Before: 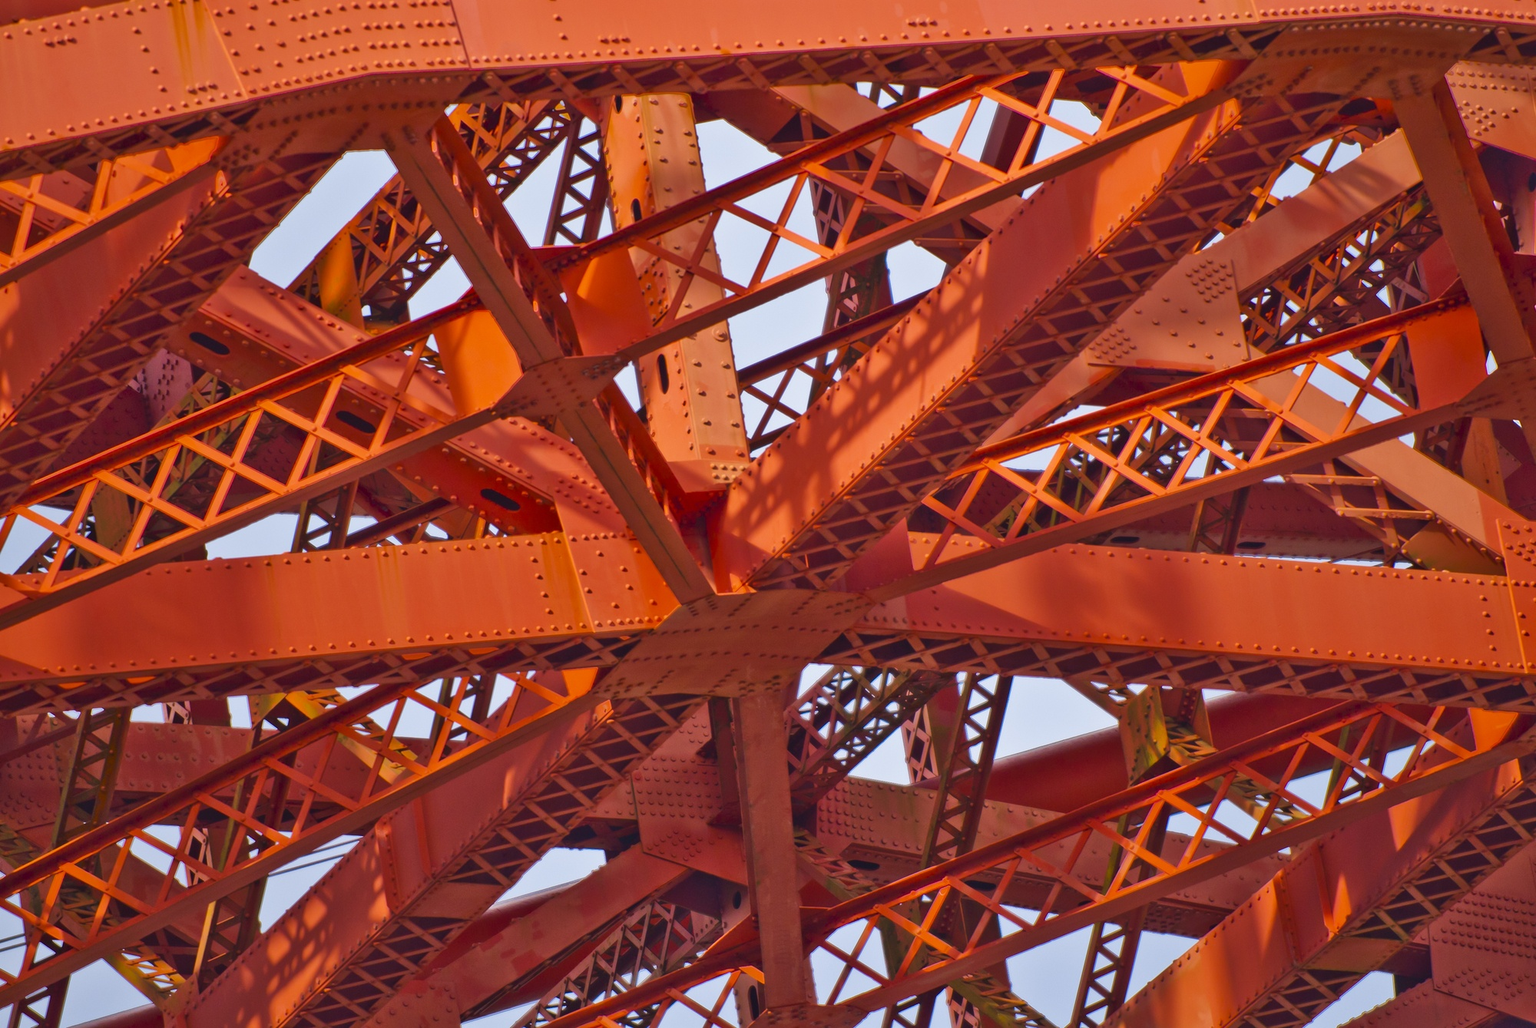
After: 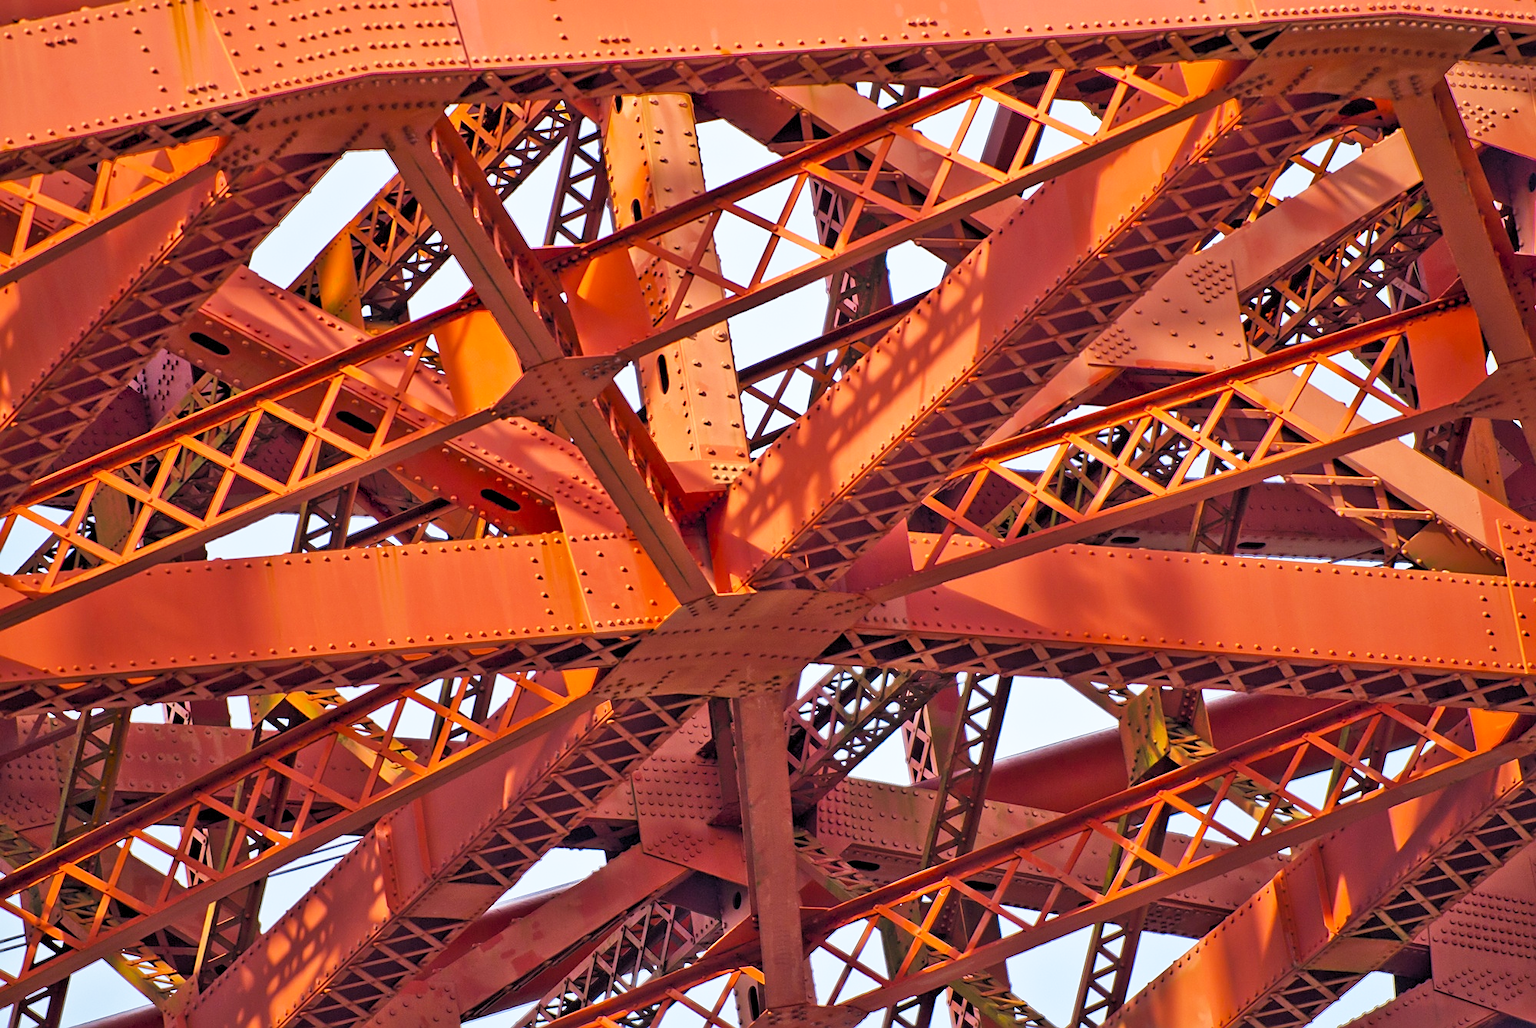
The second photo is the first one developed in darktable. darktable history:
sharpen: on, module defaults
white balance: red 0.925, blue 1.046
rgb levels: levels [[0.01, 0.419, 0.839], [0, 0.5, 1], [0, 0.5, 1]]
base curve: curves: ch0 [(0, 0) (0.579, 0.807) (1, 1)], preserve colors none
